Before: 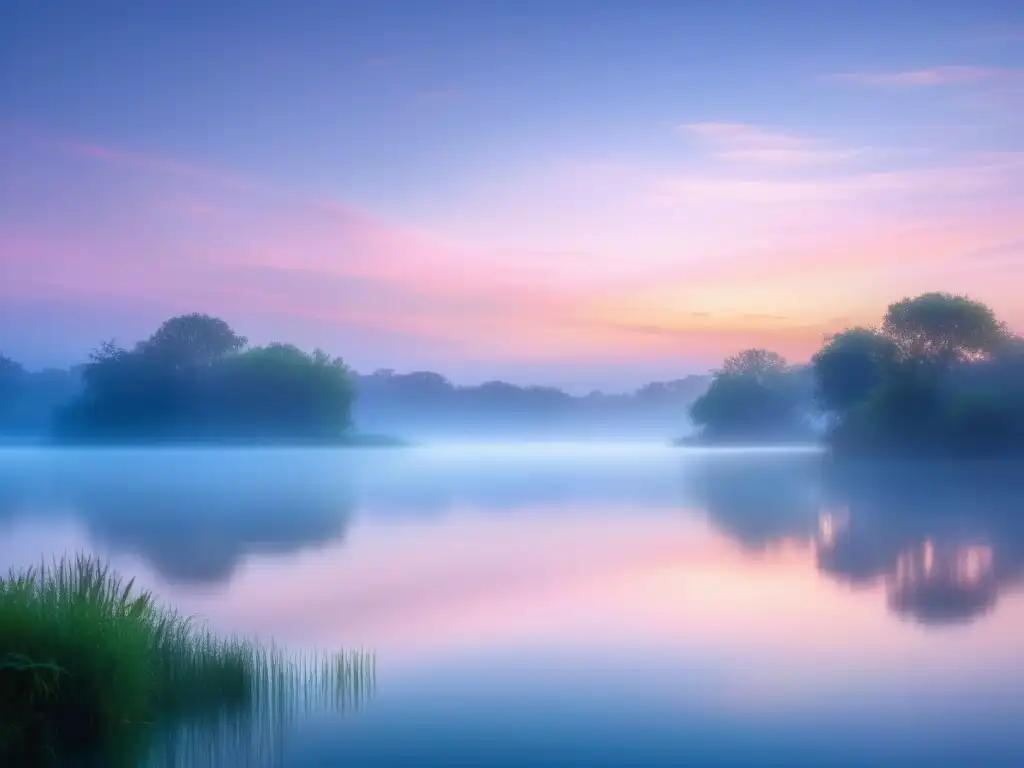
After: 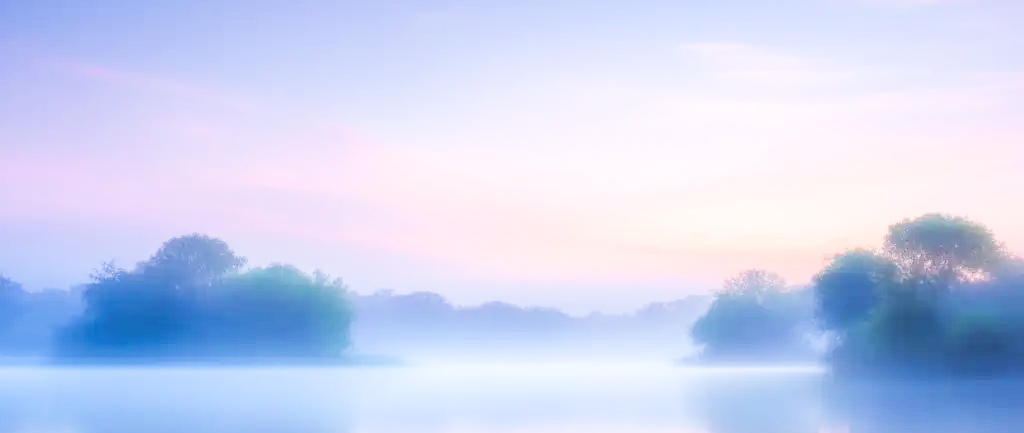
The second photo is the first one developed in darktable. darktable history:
exposure: black level correction 0, exposure 1.448 EV, compensate highlight preservation false
crop and rotate: top 10.421%, bottom 33.156%
filmic rgb: black relative exposure -5.01 EV, white relative exposure 3.99 EV, threshold 5.94 EV, hardness 2.88, contrast 1.299, highlights saturation mix -29.76%, enable highlight reconstruction true
